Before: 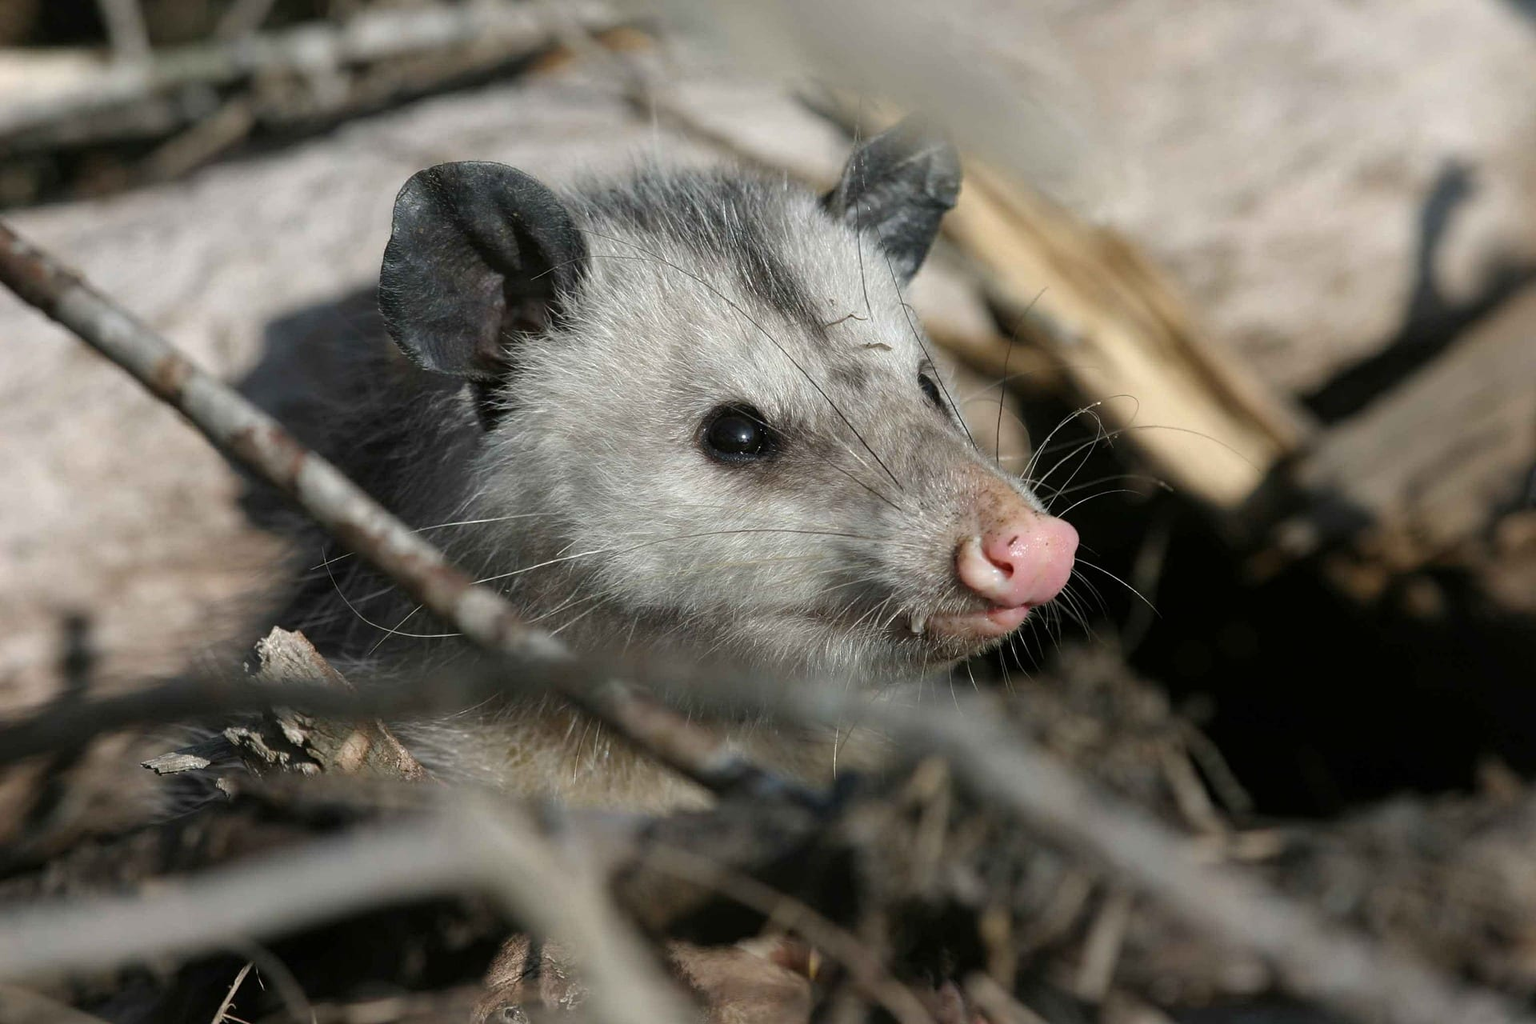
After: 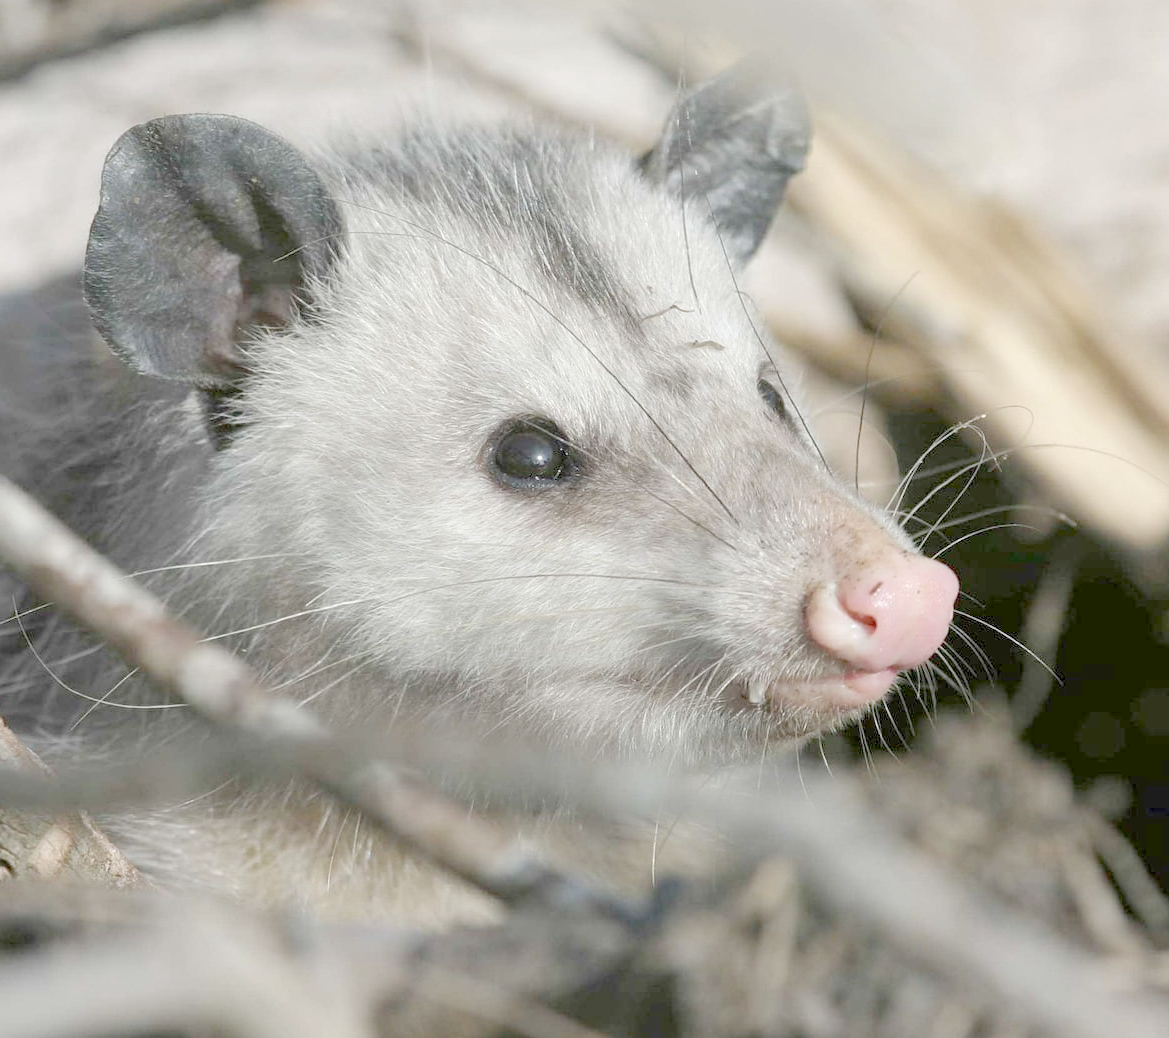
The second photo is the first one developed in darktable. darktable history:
crop: left 20.318%, top 6.953%, right 18.758%, bottom 11.884%
